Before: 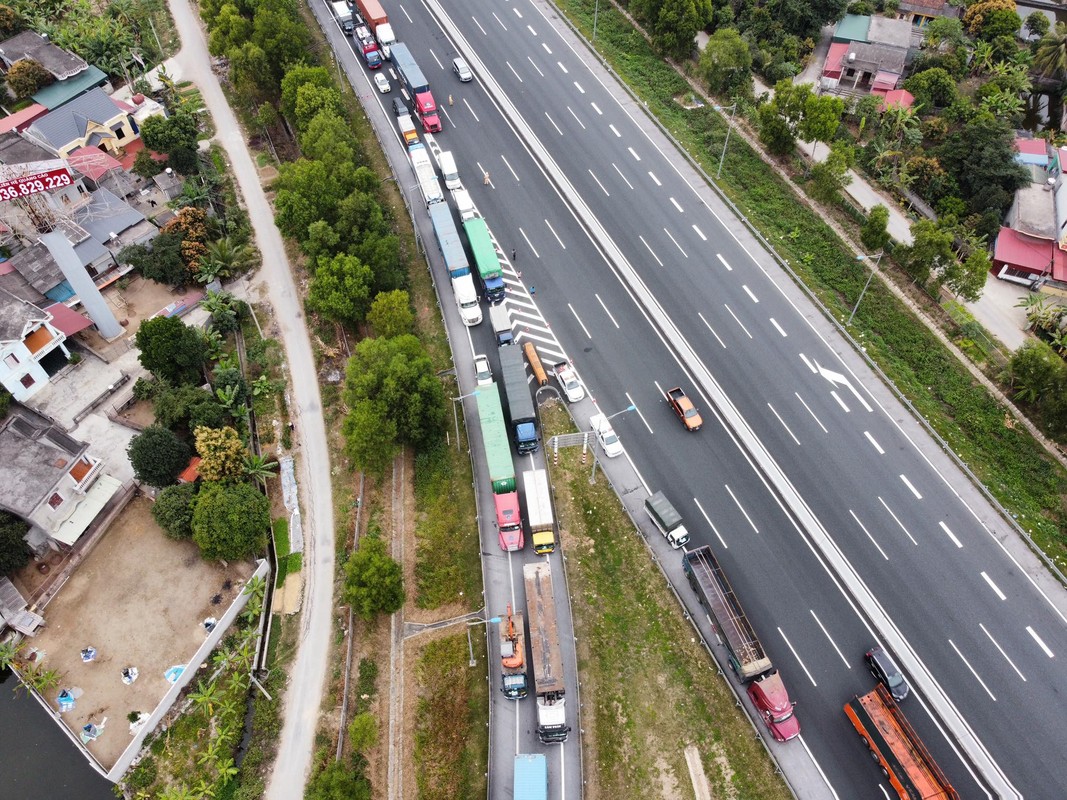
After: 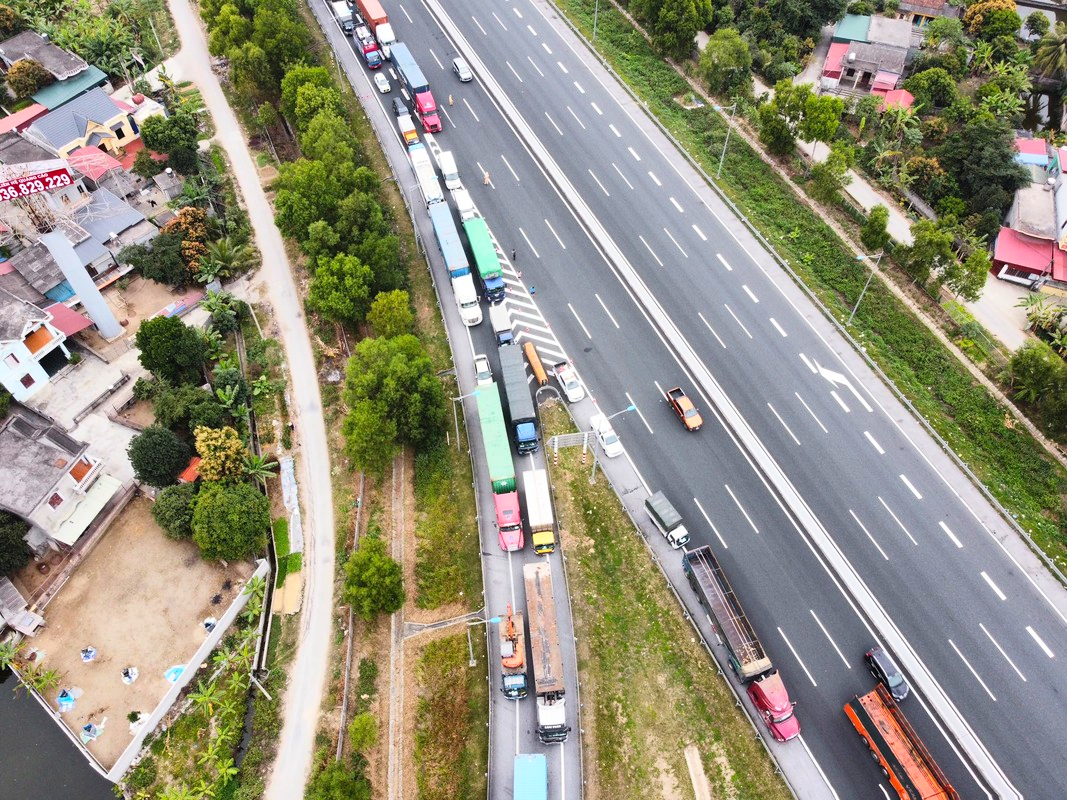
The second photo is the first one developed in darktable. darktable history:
color balance rgb: perceptual saturation grading › global saturation 0.246%, saturation formula JzAzBz (2021)
contrast brightness saturation: contrast 0.196, brightness 0.169, saturation 0.227
